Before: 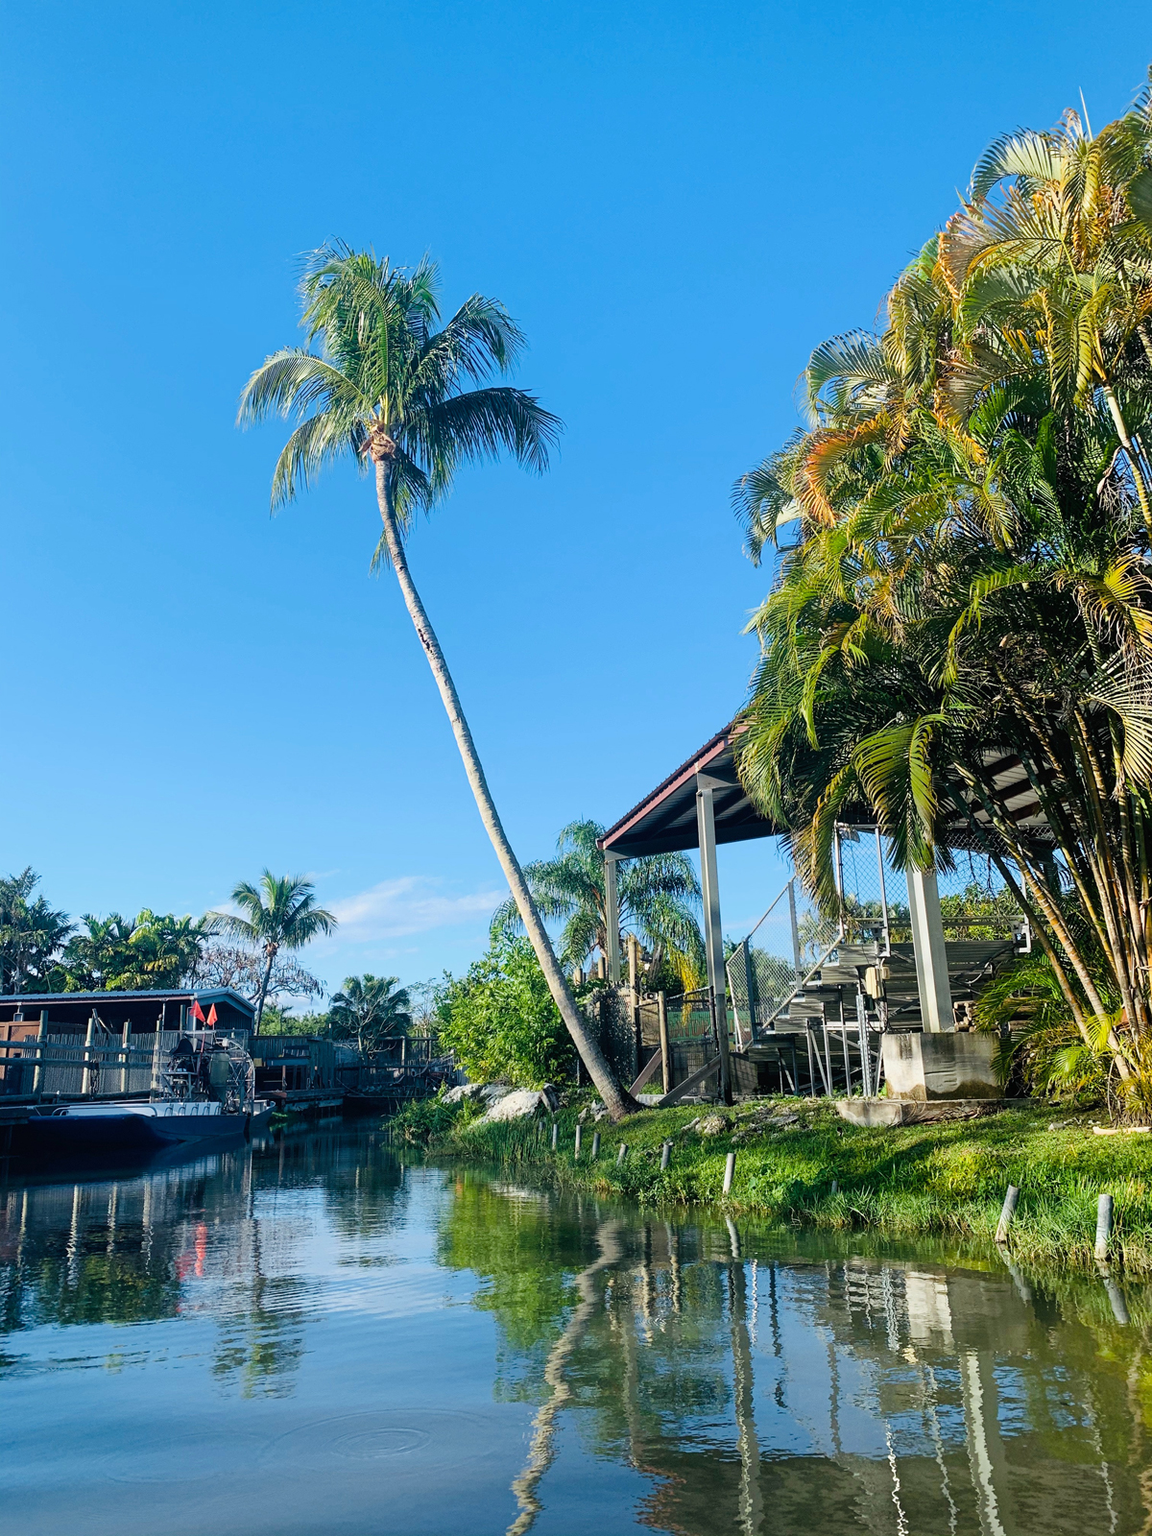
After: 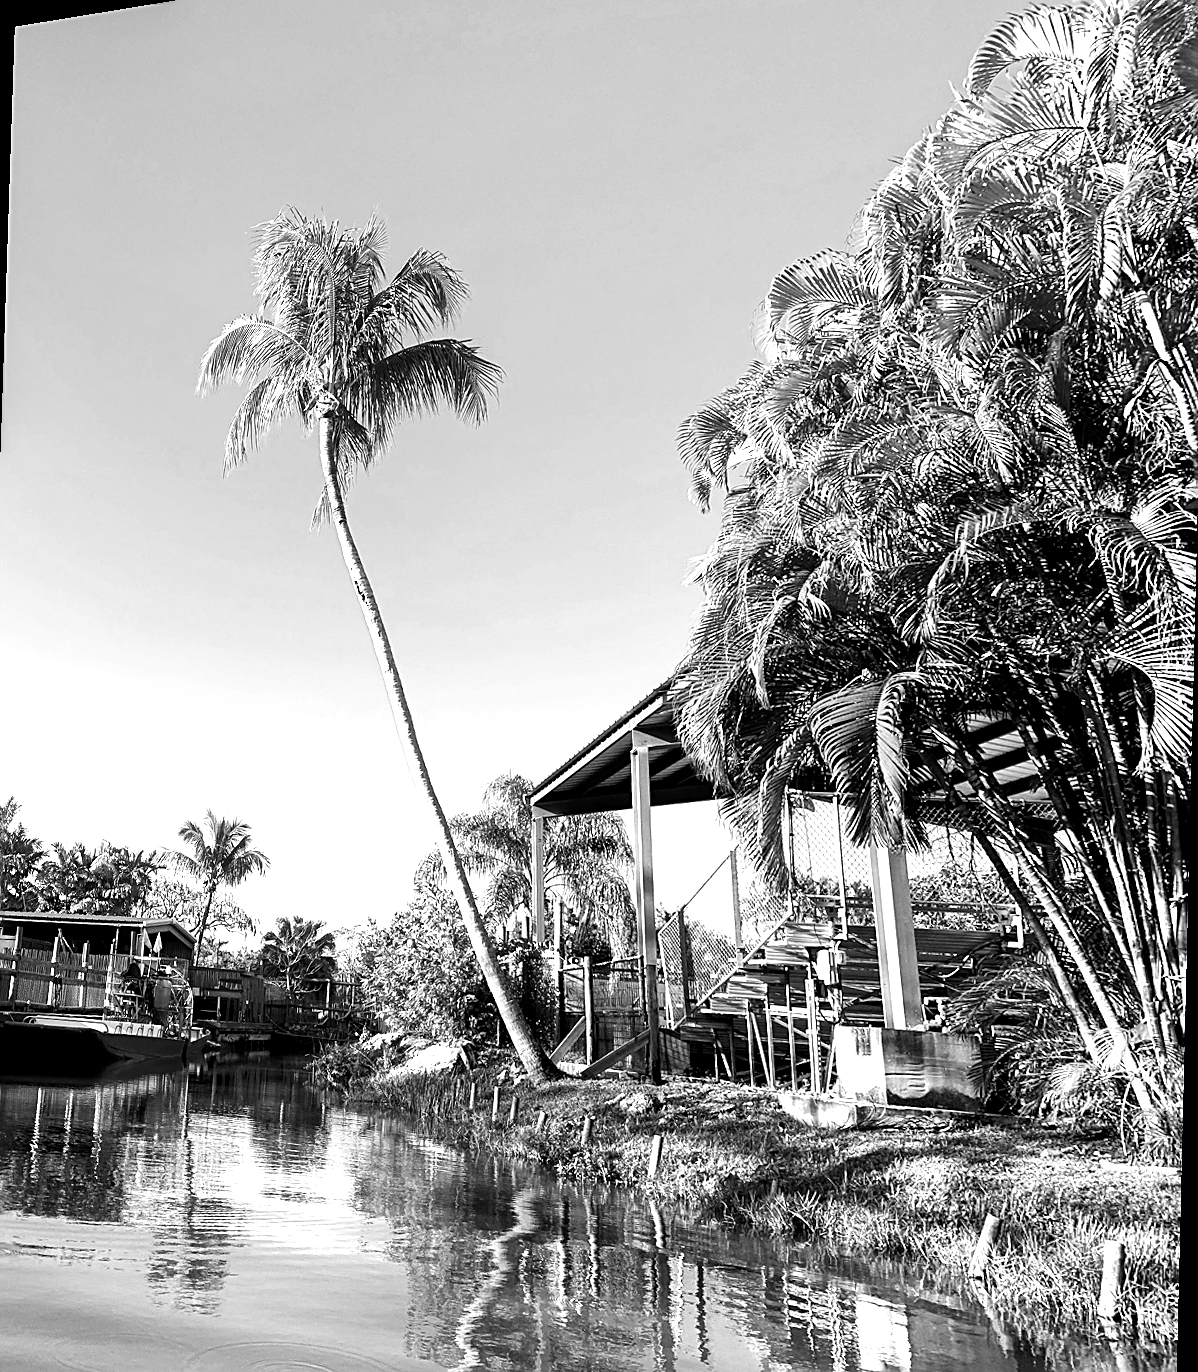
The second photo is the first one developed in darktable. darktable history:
sharpen: on, module defaults
tone equalizer: on, module defaults
local contrast: highlights 61%, shadows 106%, detail 107%, midtone range 0.529
monochrome: on, module defaults
rotate and perspective: rotation 1.69°, lens shift (vertical) -0.023, lens shift (horizontal) -0.291, crop left 0.025, crop right 0.988, crop top 0.092, crop bottom 0.842
color balance: mode lift, gamma, gain (sRGB), lift [1, 0.69, 1, 1], gamma [1, 1.482, 1, 1], gain [1, 1, 1, 0.802]
levels: levels [0.012, 0.367, 0.697]
